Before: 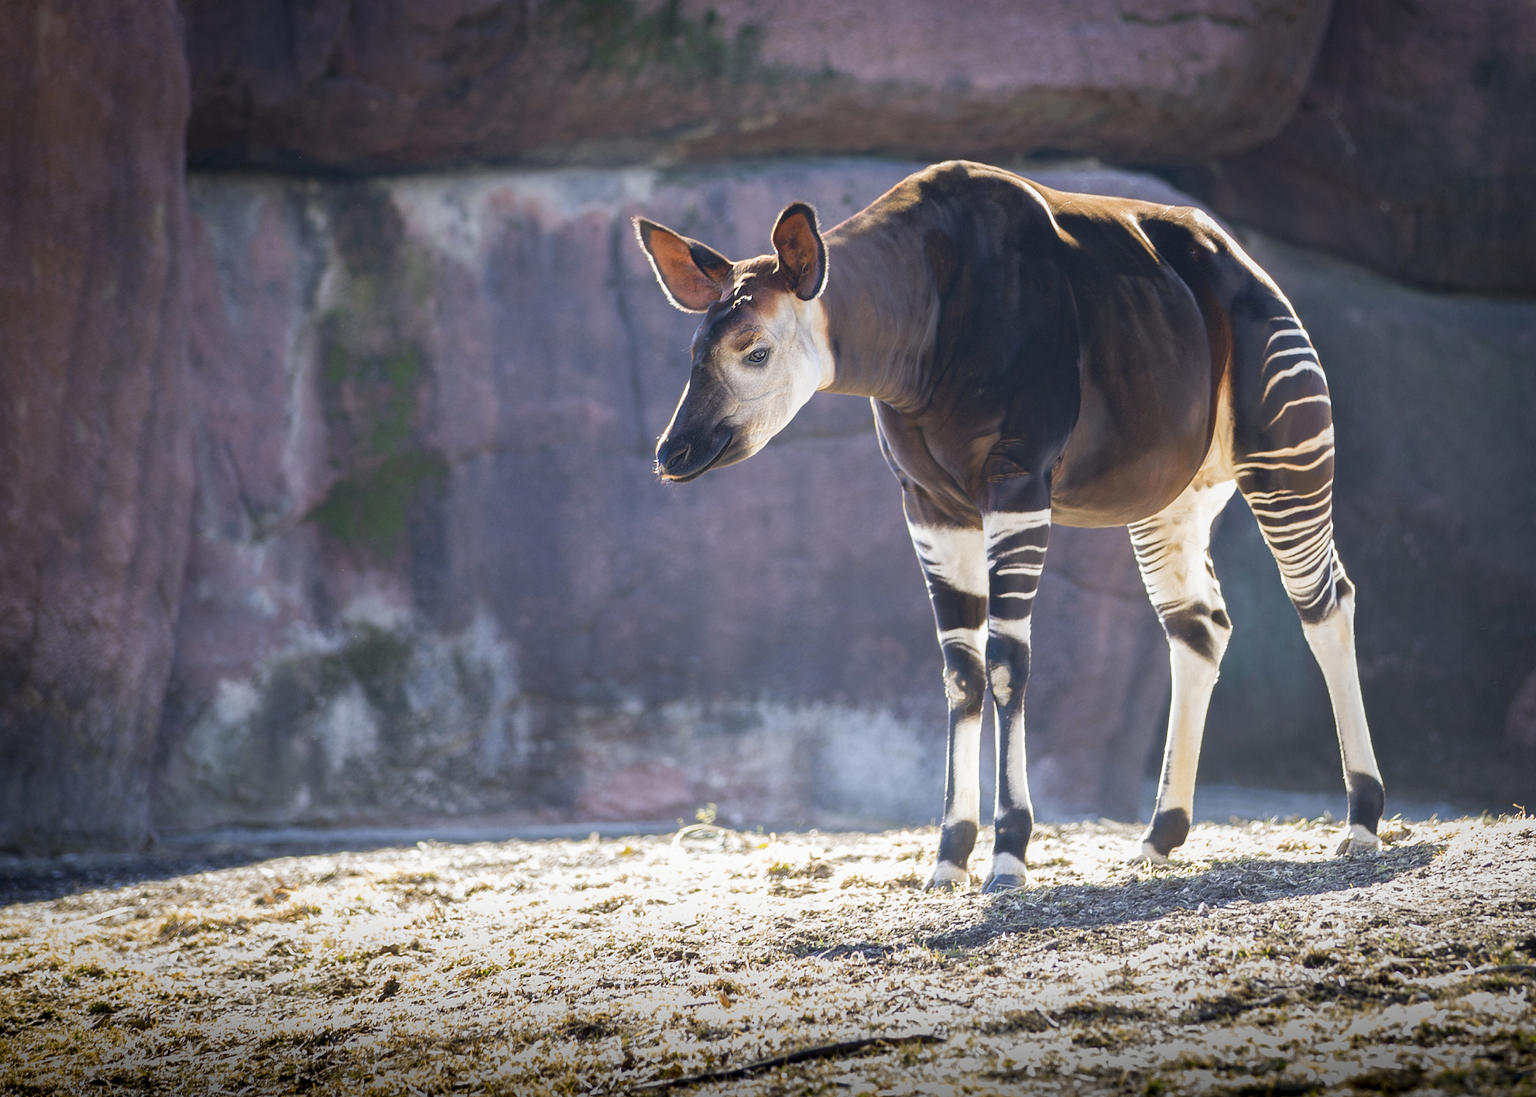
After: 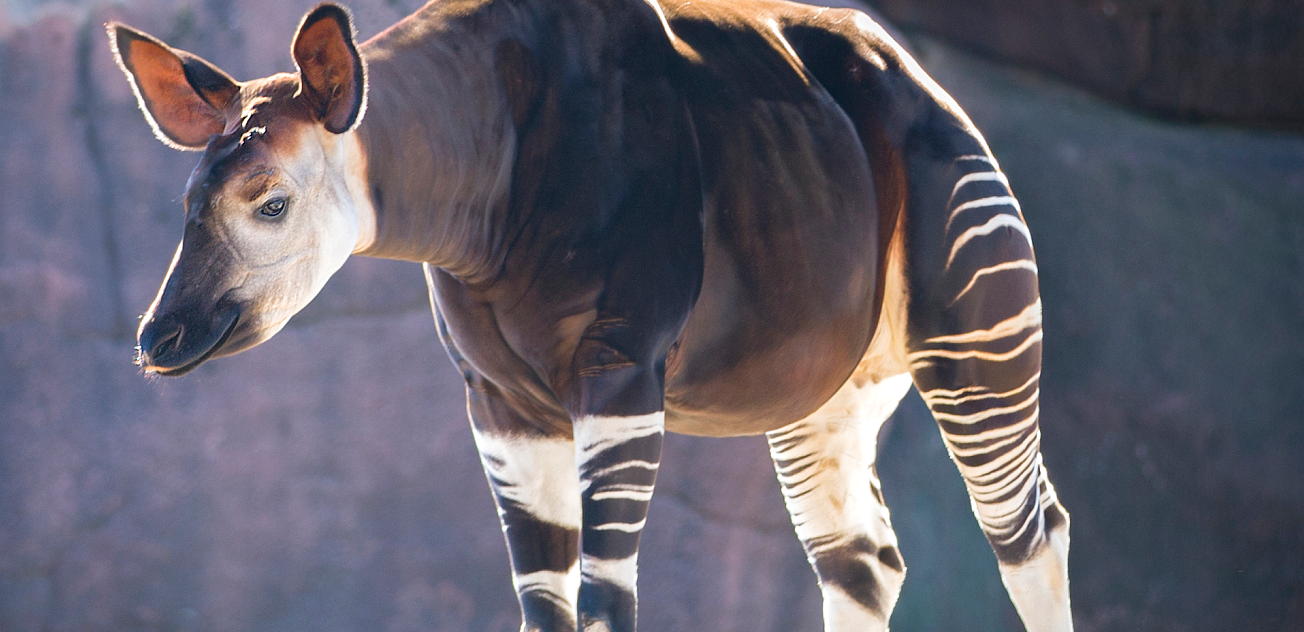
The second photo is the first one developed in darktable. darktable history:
crop: left 36.005%, top 18.293%, right 0.31%, bottom 38.444%
exposure: exposure 0.161 EV, compensate highlight preservation false
